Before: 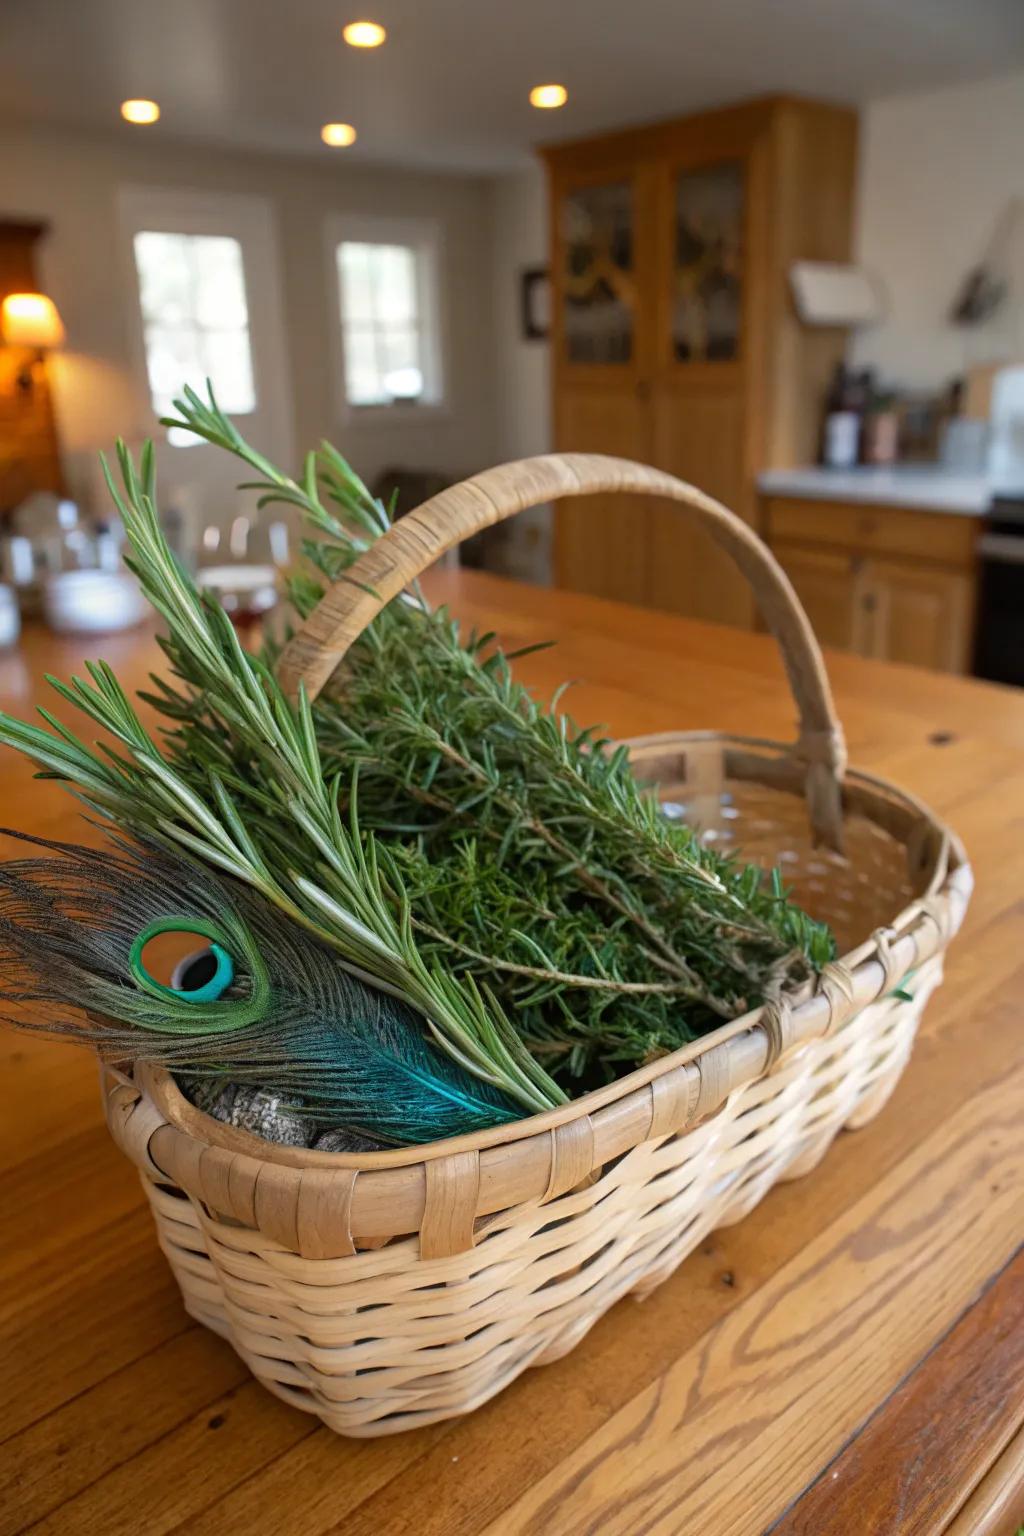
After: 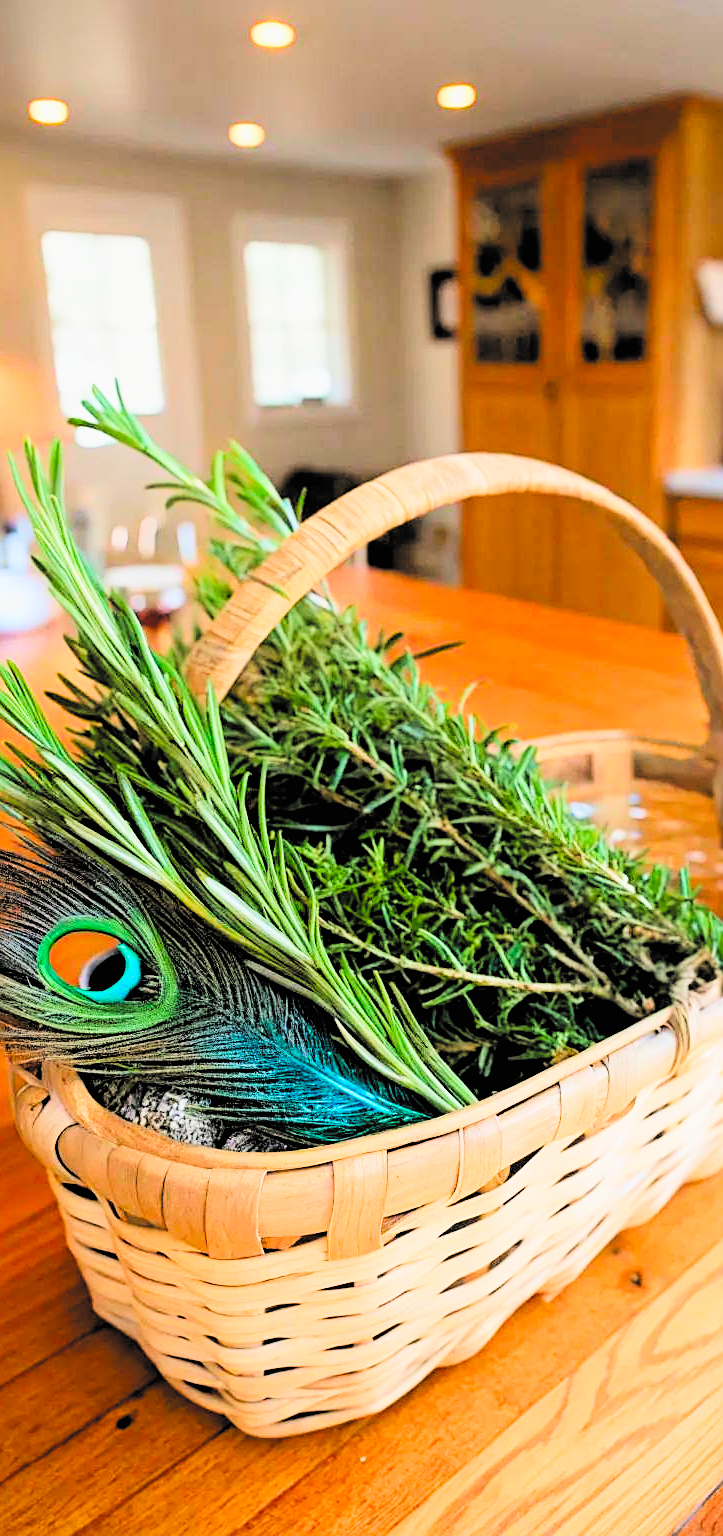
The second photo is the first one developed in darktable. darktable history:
exposure: black level correction 0, exposure 1 EV, compensate highlight preservation false
crop and rotate: left 9.053%, right 20.337%
contrast brightness saturation: contrast 0.203, brightness 0.202, saturation 0.806
filmic rgb: black relative exposure -2.75 EV, white relative exposure 4.56 EV, hardness 1.77, contrast 1.262, color science v4 (2020)
sharpen: on, module defaults
